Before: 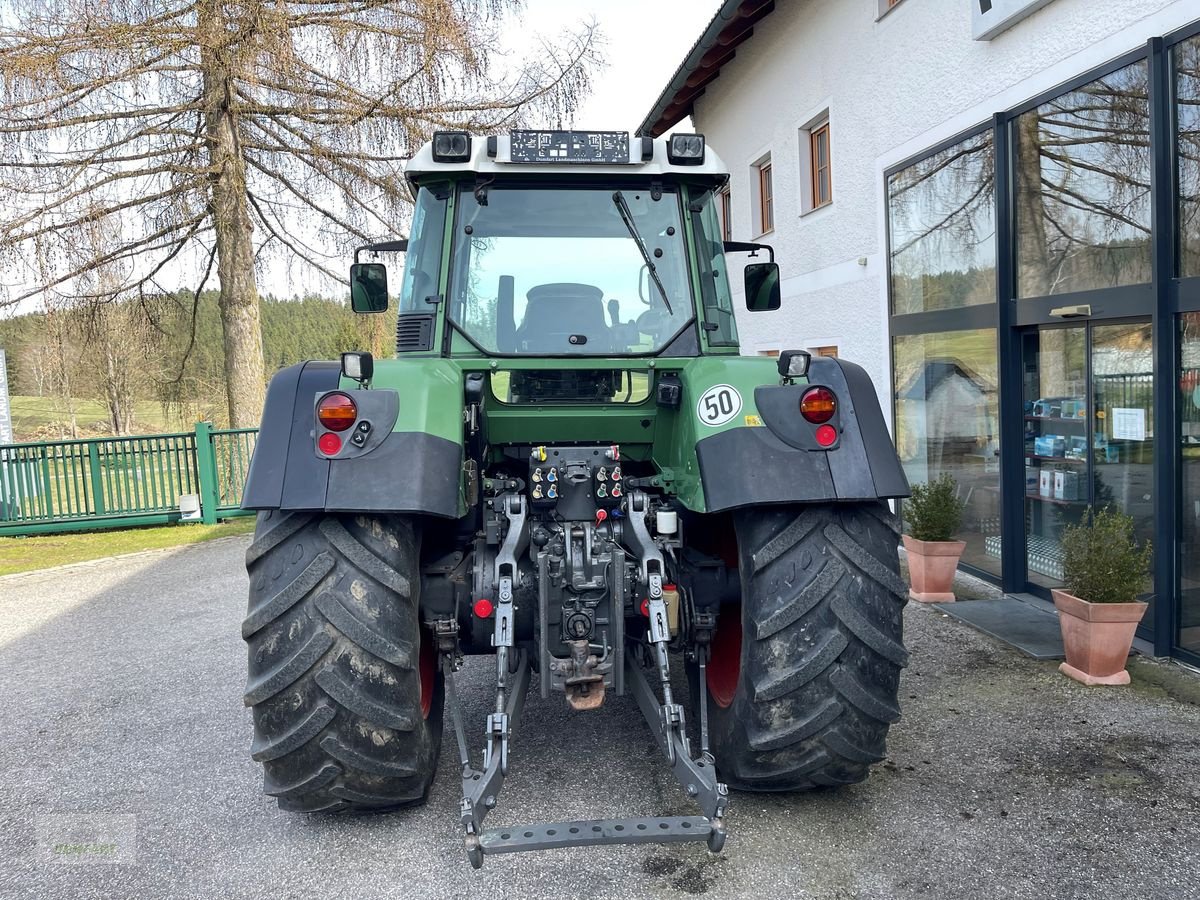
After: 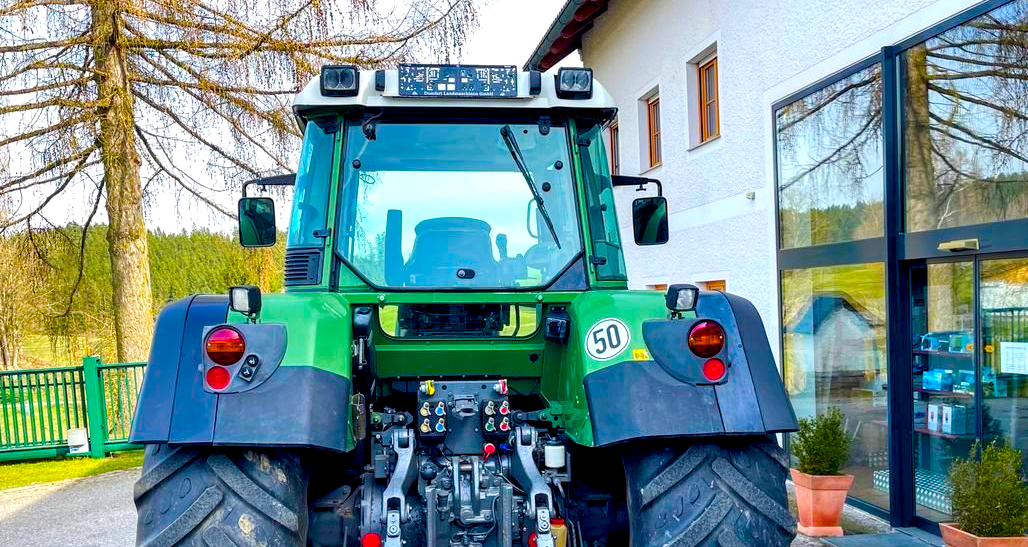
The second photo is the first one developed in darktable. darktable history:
local contrast: detail 135%, midtone range 0.744
crop and rotate: left 9.366%, top 7.359%, right 4.95%, bottom 31.816%
color balance rgb: linear chroma grading › global chroma 9.074%, perceptual saturation grading › global saturation 54.564%, perceptual saturation grading › highlights -50.359%, perceptual saturation grading › mid-tones 39.647%, perceptual saturation grading › shadows 31.019%, global vibrance 59.362%
contrast brightness saturation: brightness 0.088, saturation 0.195
